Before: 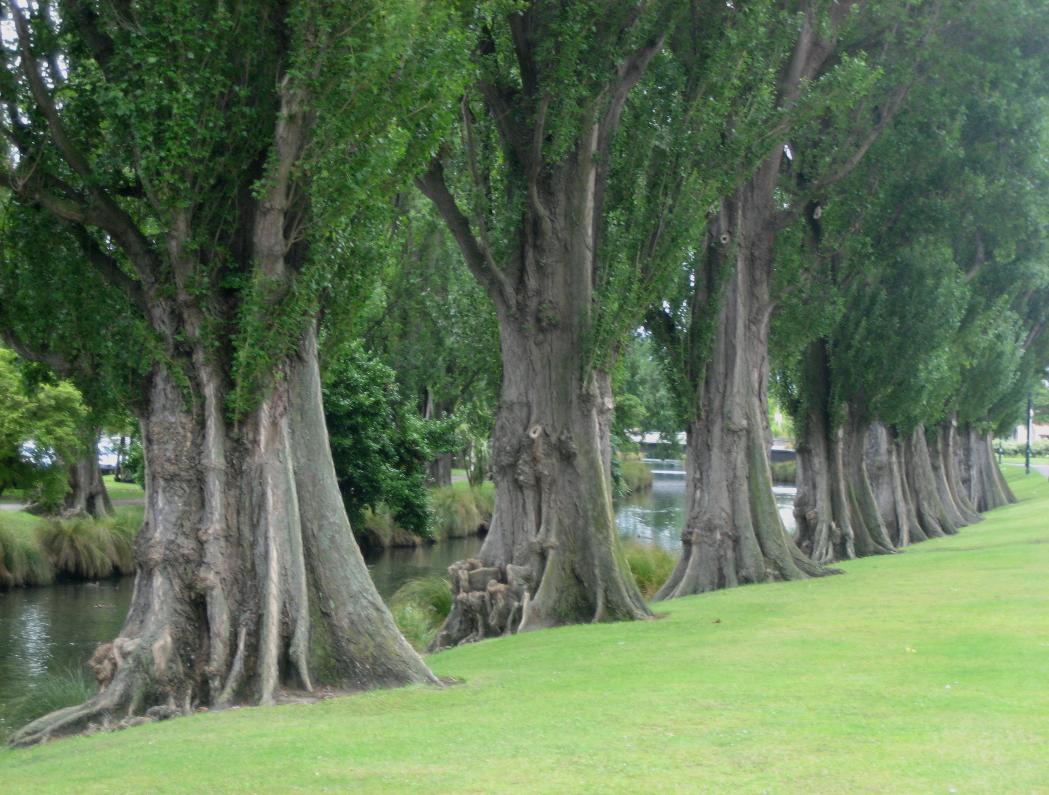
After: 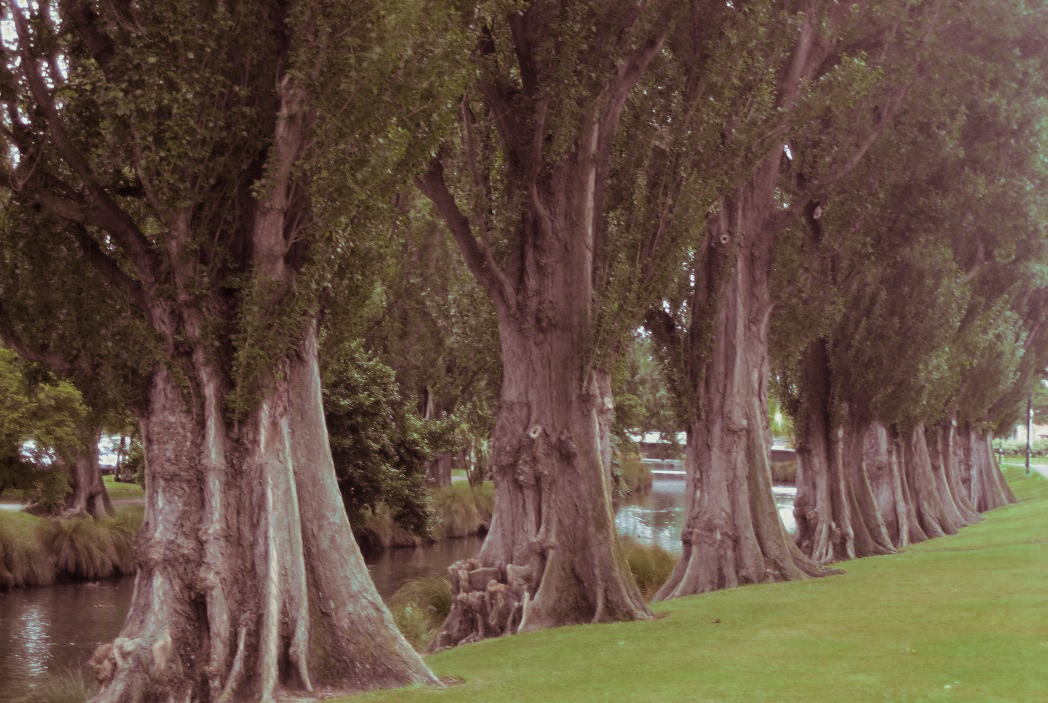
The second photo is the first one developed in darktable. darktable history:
white balance: red 0.978, blue 0.999
crop and rotate: top 0%, bottom 11.49%
color correction: highlights a* 0.816, highlights b* 2.78, saturation 1.1
color zones: curves: ch0 [(0, 0.48) (0.209, 0.398) (0.305, 0.332) (0.429, 0.493) (0.571, 0.5) (0.714, 0.5) (0.857, 0.5) (1, 0.48)]; ch1 [(0, 0.633) (0.143, 0.586) (0.286, 0.489) (0.429, 0.448) (0.571, 0.31) (0.714, 0.335) (0.857, 0.492) (1, 0.633)]; ch2 [(0, 0.448) (0.143, 0.498) (0.286, 0.5) (0.429, 0.5) (0.571, 0.5) (0.714, 0.5) (0.857, 0.5) (1, 0.448)]
split-toning: shadows › hue 360°
